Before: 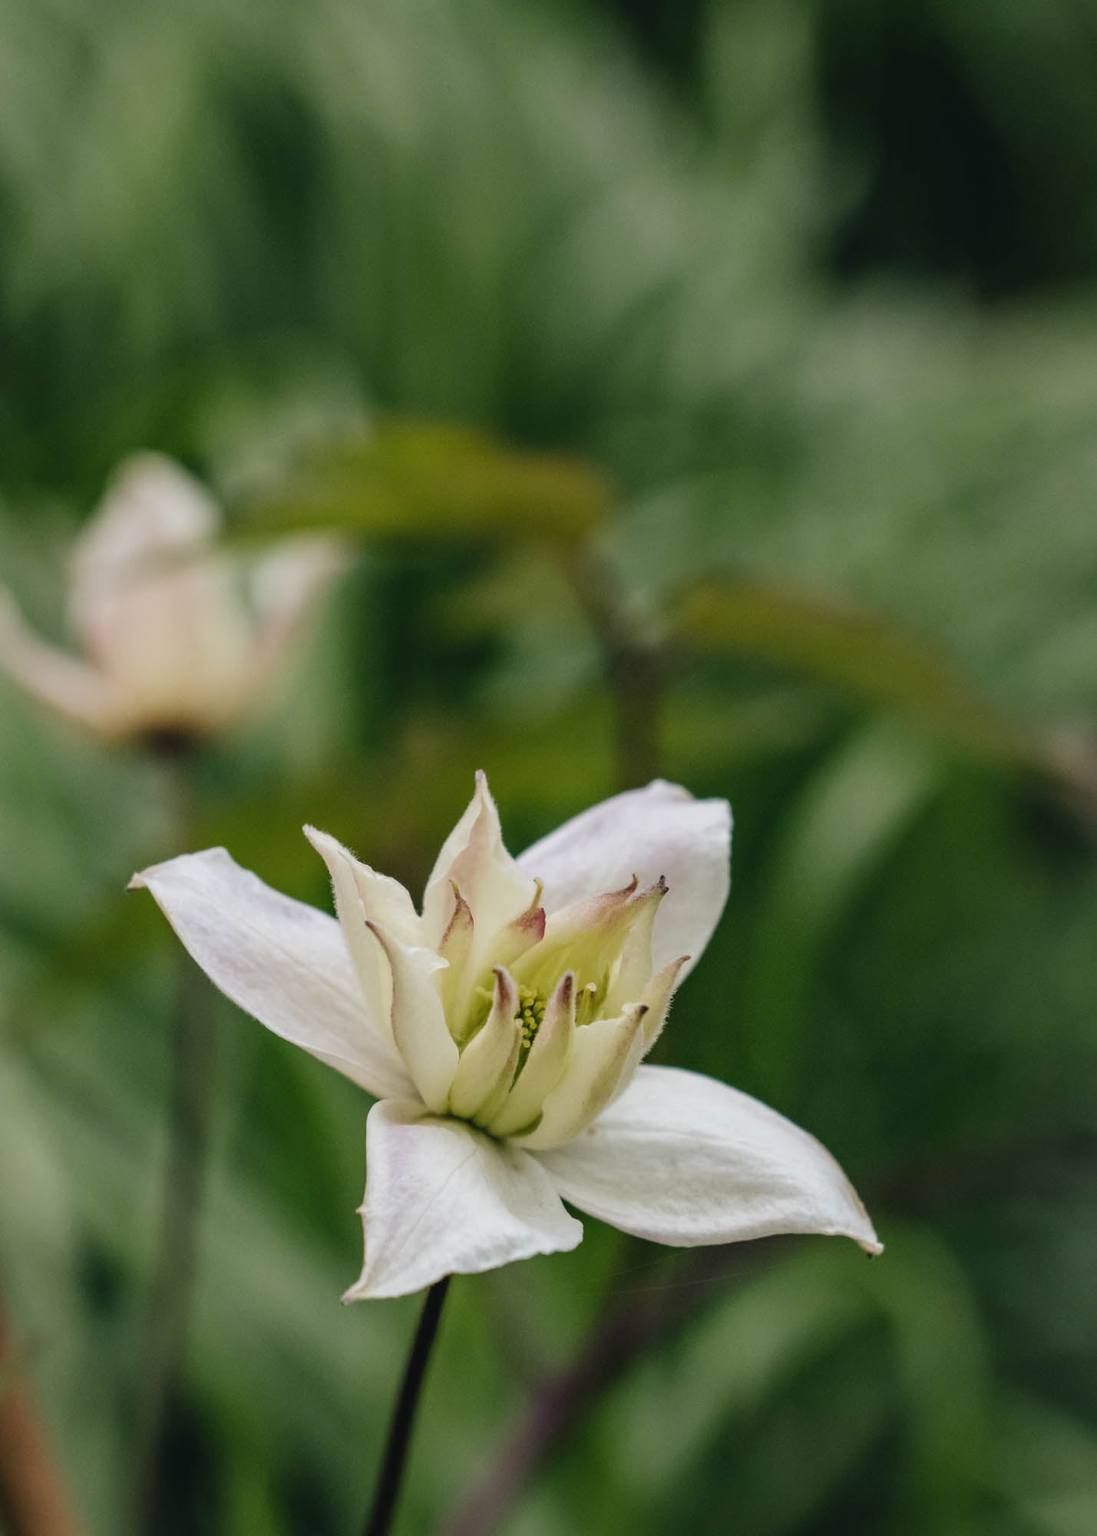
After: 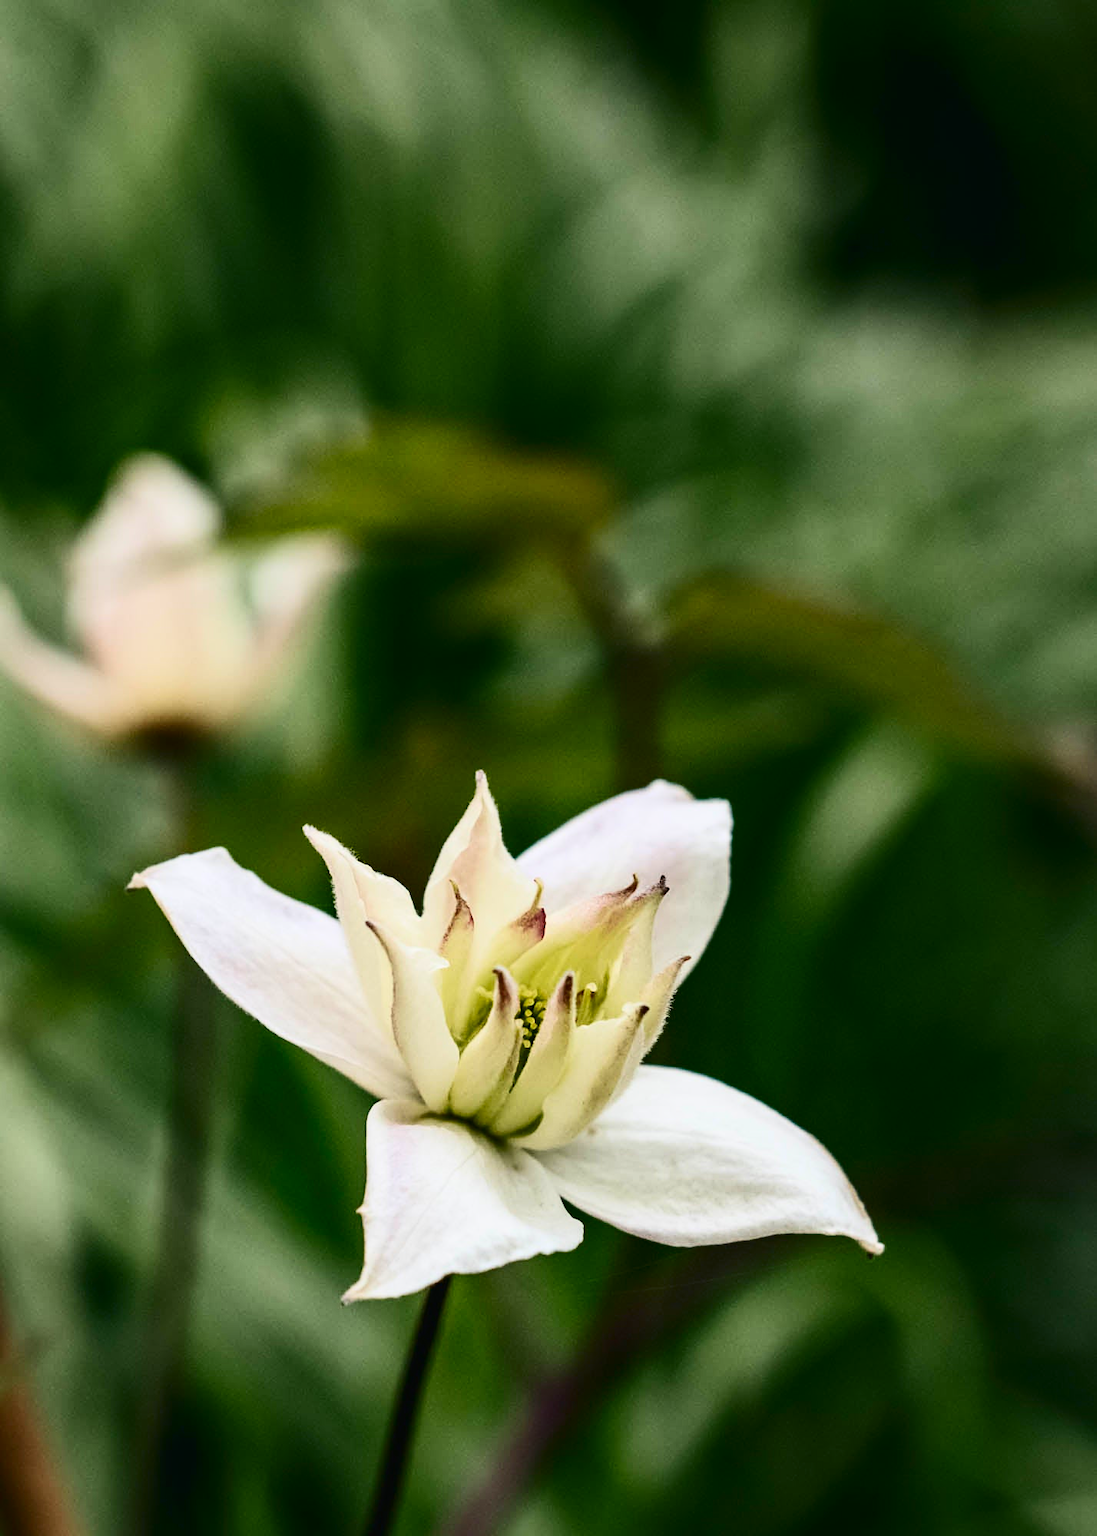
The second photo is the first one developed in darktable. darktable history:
sharpen: amount 0.2
contrast brightness saturation: contrast 0.4, brightness 0.05, saturation 0.25
